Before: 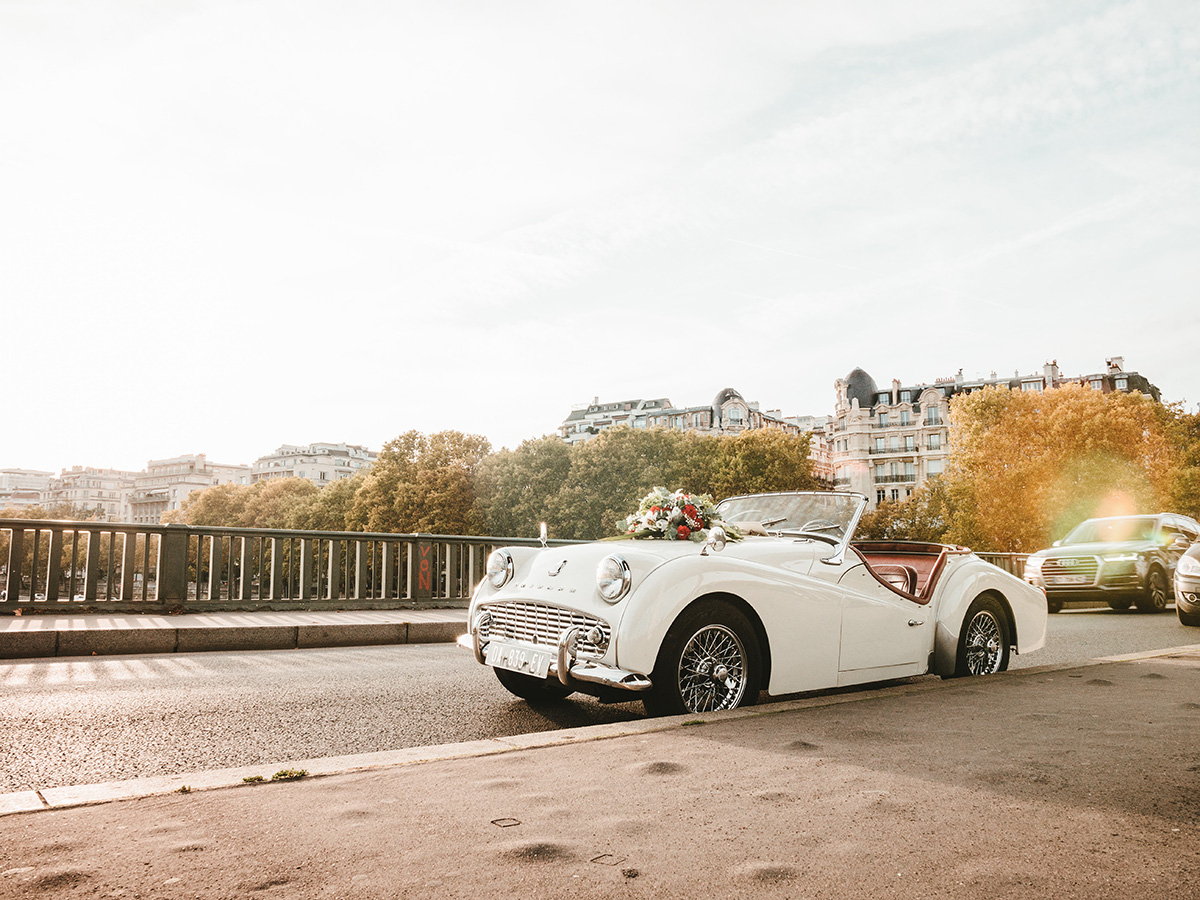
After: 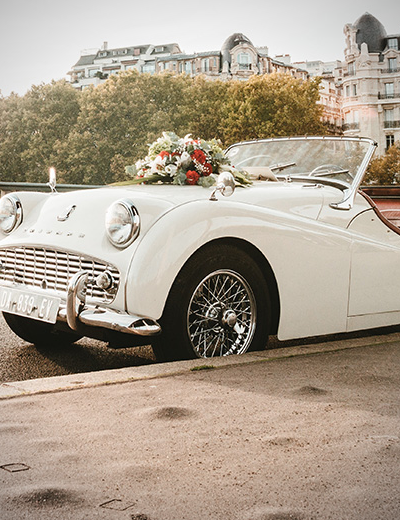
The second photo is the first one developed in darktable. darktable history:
vignetting: on, module defaults
crop: left 40.93%, top 39.449%, right 25.682%, bottom 2.679%
